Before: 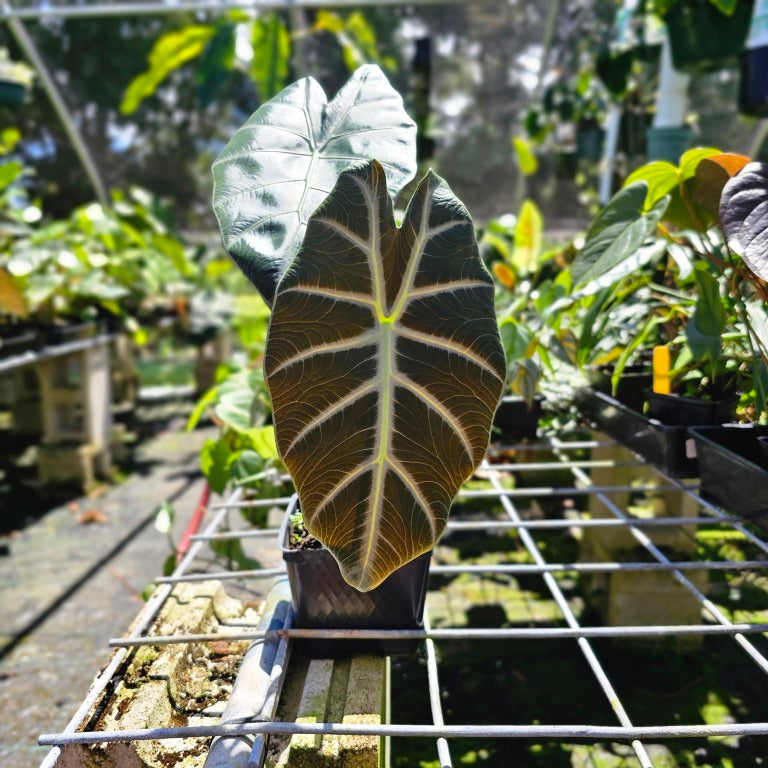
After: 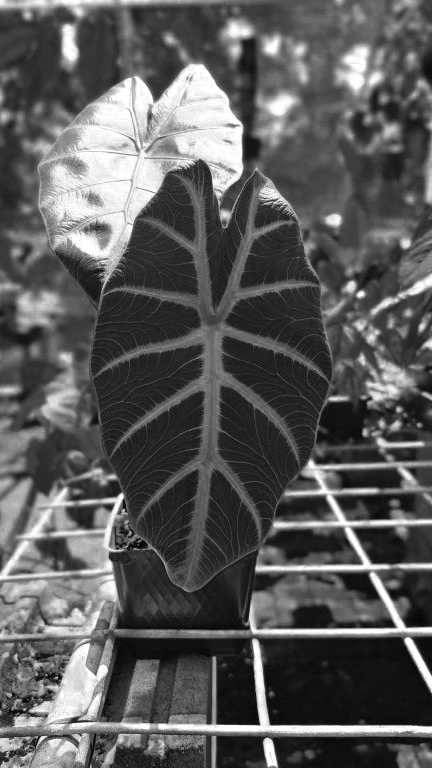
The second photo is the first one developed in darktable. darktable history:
crop and rotate: left 22.694%, right 21.005%
color zones: curves: ch0 [(0.287, 0.048) (0.493, 0.484) (0.737, 0.816)]; ch1 [(0, 0) (0.143, 0) (0.286, 0) (0.429, 0) (0.571, 0) (0.714, 0) (0.857, 0)]
